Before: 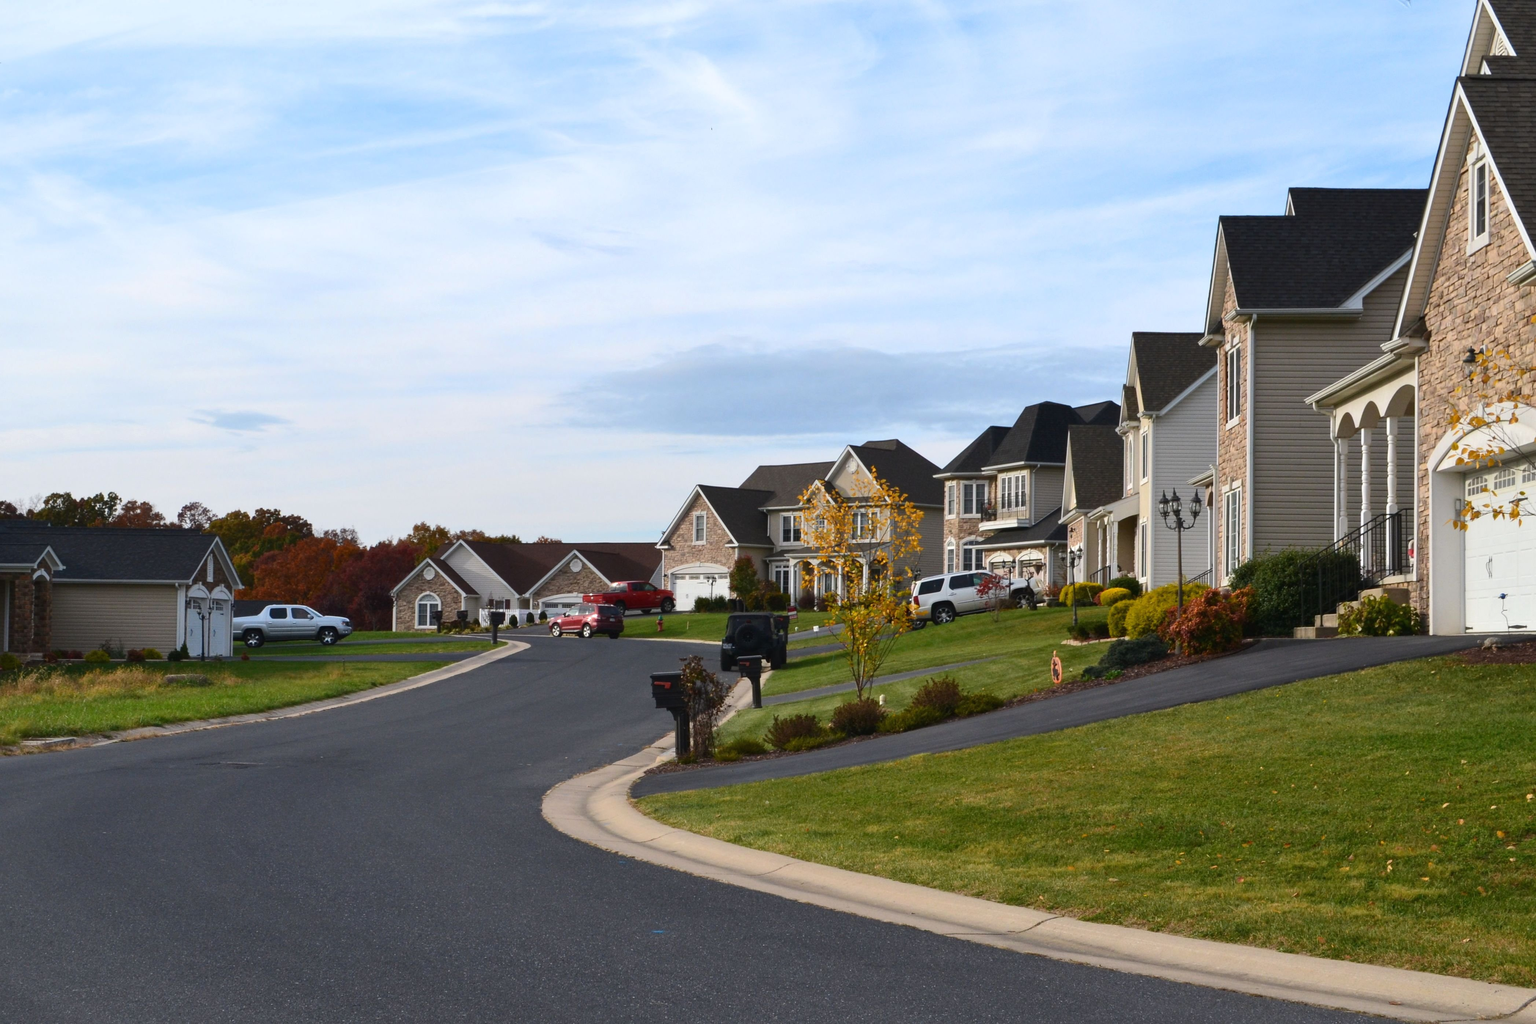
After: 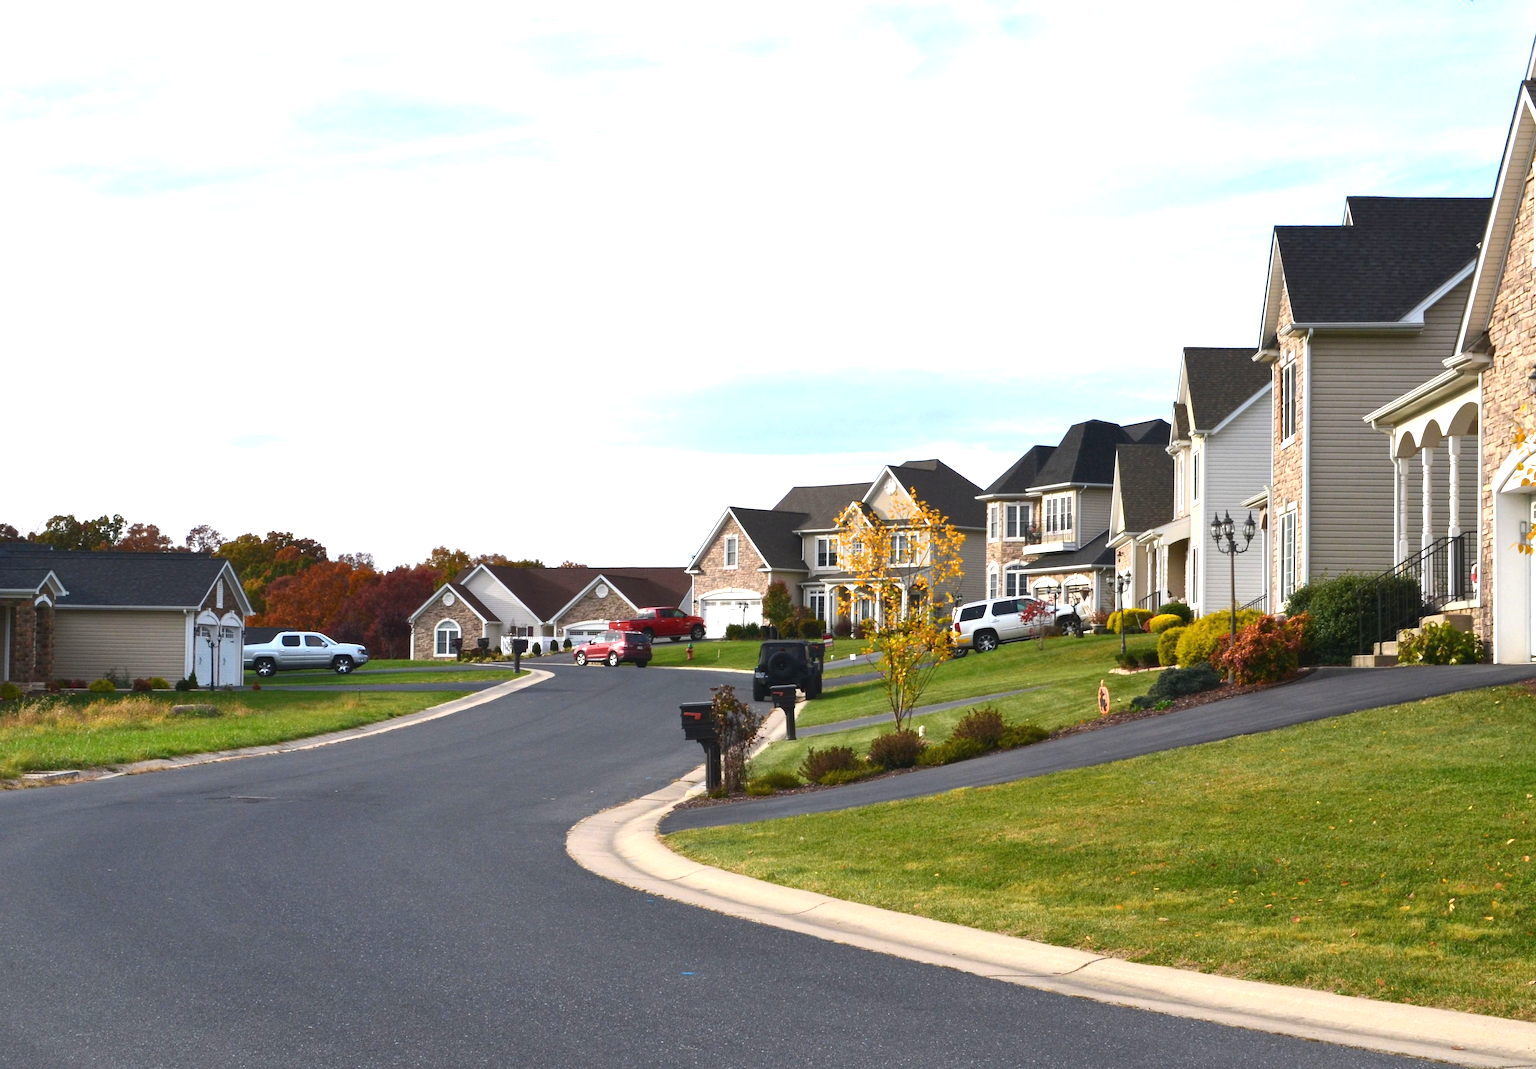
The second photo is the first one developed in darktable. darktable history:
color calibration: gray › normalize channels true, illuminant same as pipeline (D50), adaptation none (bypass), x 0.334, y 0.335, temperature 5015.72 K, gamut compression 0.003
crop: right 4.266%, bottom 0.024%
exposure: black level correction 0, exposure 0.938 EV, compensate highlight preservation false
